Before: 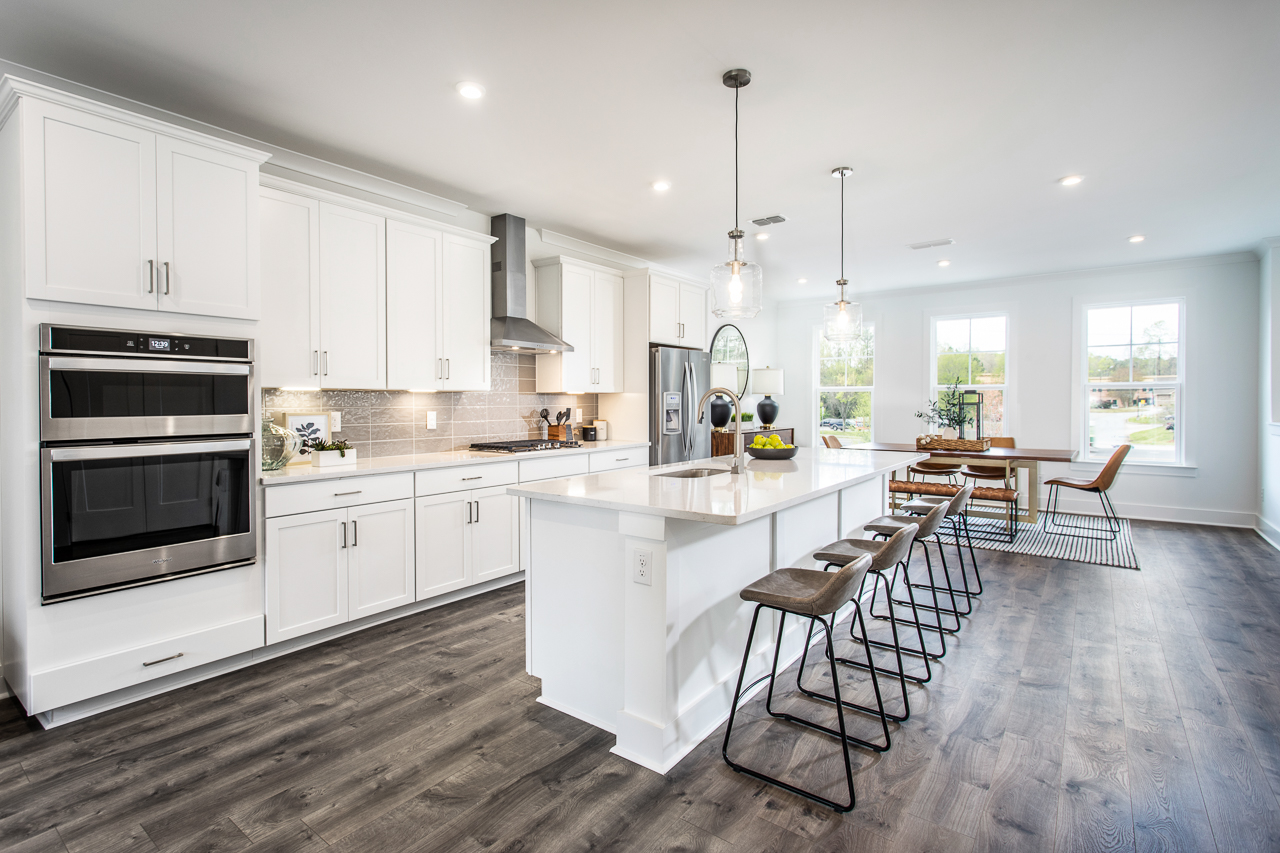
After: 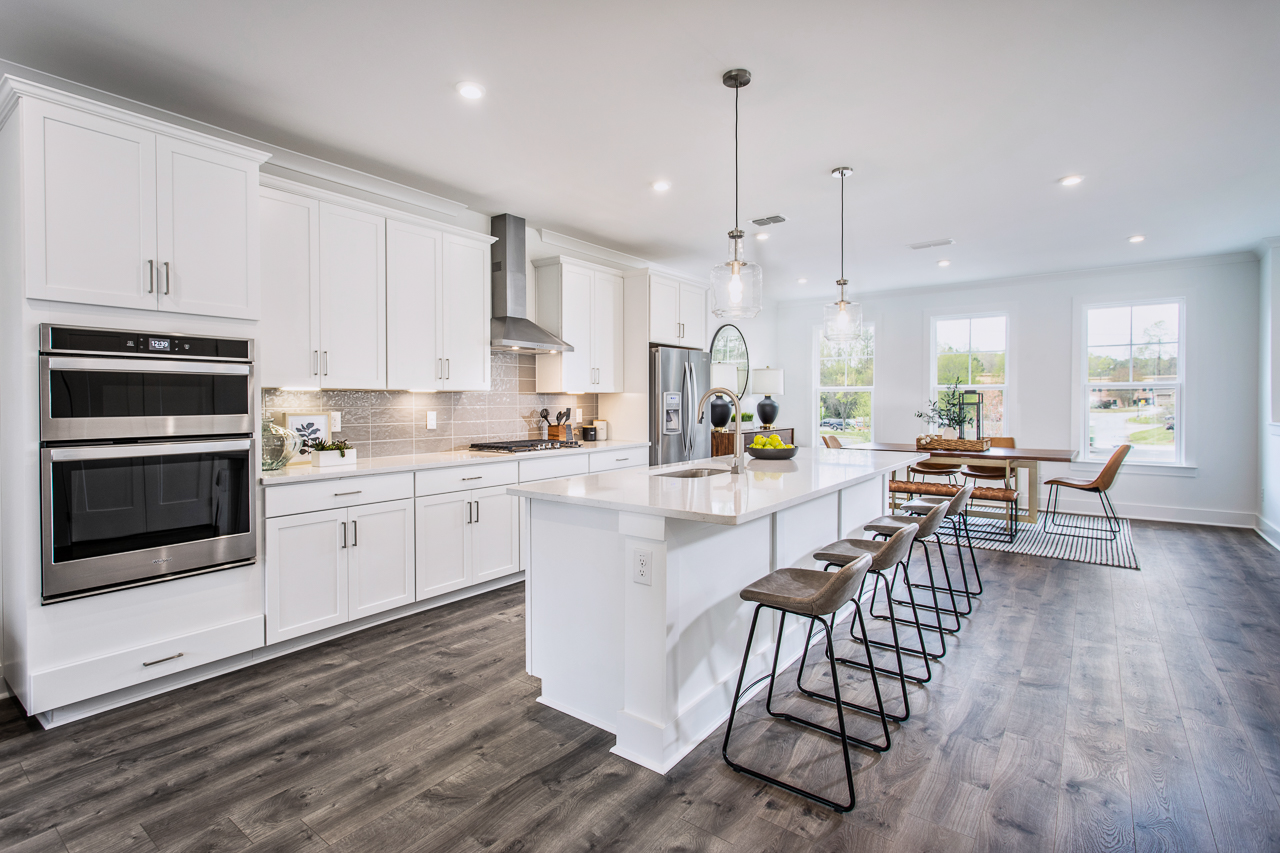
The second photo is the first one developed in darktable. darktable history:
tone equalizer: -8 EV -0.002 EV, -7 EV 0.005 EV, -6 EV -0.009 EV, -5 EV 0.011 EV, -4 EV -0.012 EV, -3 EV 0.007 EV, -2 EV -0.062 EV, -1 EV -0.293 EV, +0 EV -0.582 EV, smoothing diameter 2%, edges refinement/feathering 20, mask exposure compensation -1.57 EV, filter diffusion 5
white balance: red 1.004, blue 1.024
